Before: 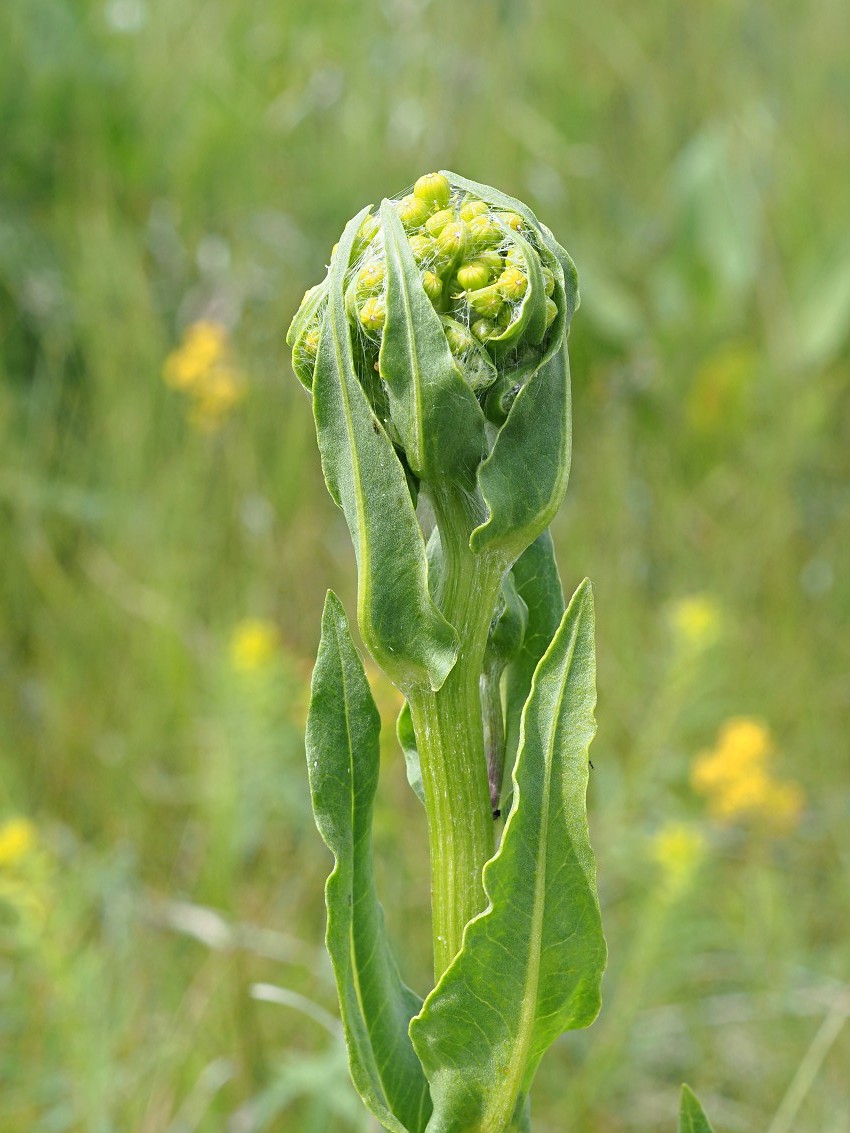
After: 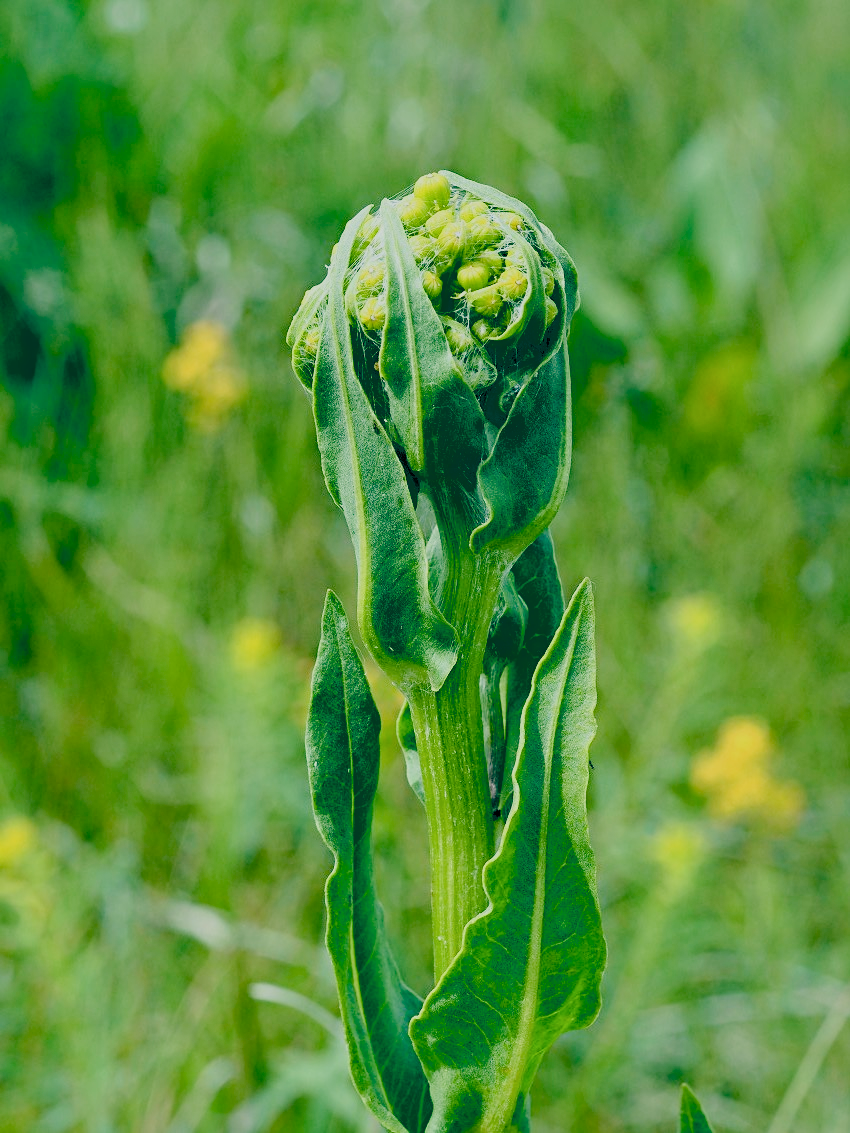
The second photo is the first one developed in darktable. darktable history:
color balance rgb: shadows lift › luminance -19.799%, global offset › luminance -0.519%, global offset › chroma 0.901%, global offset › hue 174.23°, linear chroma grading › global chroma 9.846%, perceptual saturation grading › global saturation 20%, perceptual saturation grading › highlights -25.009%, perceptual saturation grading › shadows 25.036%, saturation formula JzAzBz (2021)
filmic rgb: black relative exposure -7.28 EV, white relative exposure 5.1 EV, hardness 3.22
local contrast: mode bilateral grid, contrast 19, coarseness 51, detail 119%, midtone range 0.2
